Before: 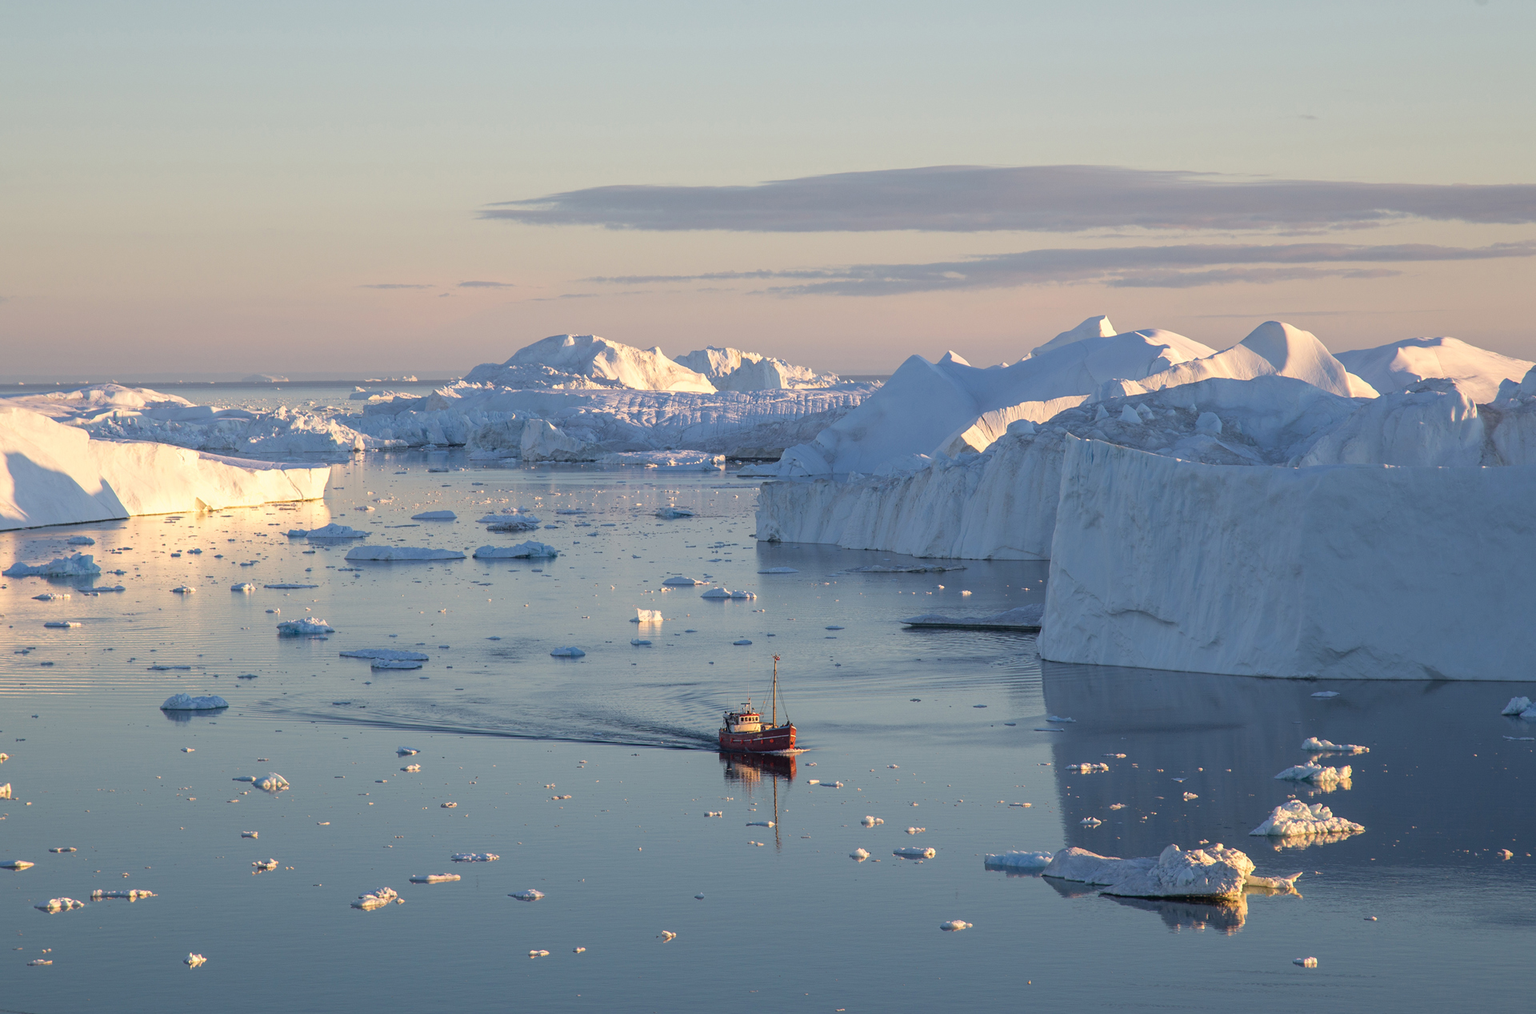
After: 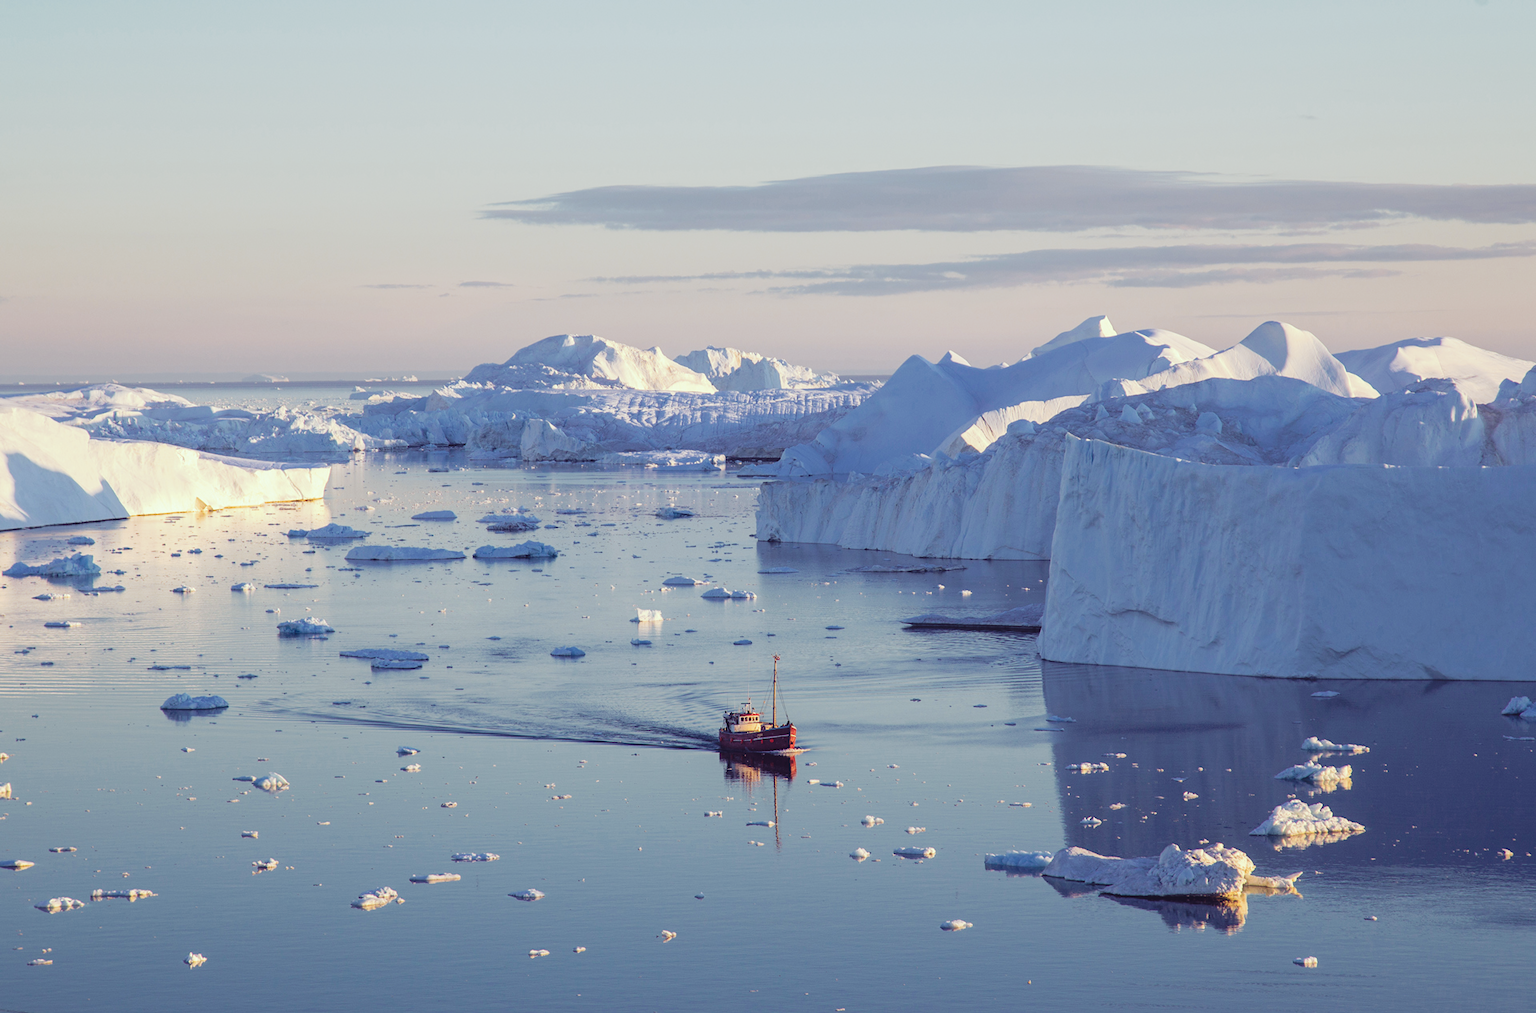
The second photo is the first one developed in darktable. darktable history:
tone curve: curves: ch0 [(0, 0) (0.003, 0.054) (0.011, 0.057) (0.025, 0.056) (0.044, 0.062) (0.069, 0.071) (0.1, 0.088) (0.136, 0.111) (0.177, 0.146) (0.224, 0.19) (0.277, 0.261) (0.335, 0.363) (0.399, 0.458) (0.468, 0.562) (0.543, 0.653) (0.623, 0.725) (0.709, 0.801) (0.801, 0.853) (0.898, 0.915) (1, 1)], preserve colors none
color look up table: target L [97.45, 95.21, 91.27, 80.66, 79.69, 66.72, 61.28, 56.4, 47.21, 48.73, 42.52, 31.47, 8.915, 200.93, 84.81, 77.39, 69.47, 61.65, 62.07, 50.22, 49.76, 36.99, 36.59, 35.3, 36.37, 2.442, 90.29, 78.29, 66.1, 54.32, 62.14, 61.12, 52.74, 54.66, 50.83, 48.51, 48.24, 38.66, 30.41, 33.28, 16.58, 14.81, 87.96, 87.27, 68.95, 61.28, 46.74, 33.65, 30.33], target a [-12.73, -20.51, -29.11, -74.19, -63.84, -61.54, -42.38, -17.23, -31.71, -13, -21.07, -13.15, 3.481, 0, 6.912, 4.781, 32.83, 36.16, 5.447, 62.69, 29.15, 30.75, 45.43, 42.4, 7.38, 18.05, 17.54, 37.35, 50.28, 9.155, 41.01, 81.44, 53.92, 64.69, 4.481, 28.29, 69.29, 43.45, 36.47, 45.61, 37.44, 38.81, -45.01, -19.45, -21.68, -11.76, -14.1, 1.146, 3.791], target b [8.962, 71.62, 43.37, 52.9, 17.78, 35.54, 16.56, 21.47, 27.84, 34.86, -5.899, 12.01, -10.32, -0.001, 7.168, 59.09, 22.39, 48.87, 8.651, 24.59, 3.267, 22.81, 22.59, 8.232, 4.259, -17.88, -18.54, -34.08, -23.59, -47.27, -59.33, -58.53, -5.584, -21.32, -74.47, -27.05, -50.53, -85.83, -14.18, -54.17, -50.01, -32.59, -16.1, -19.16, -40.56, -16.02, -29.63, -13.99, -33.18], num patches 49
